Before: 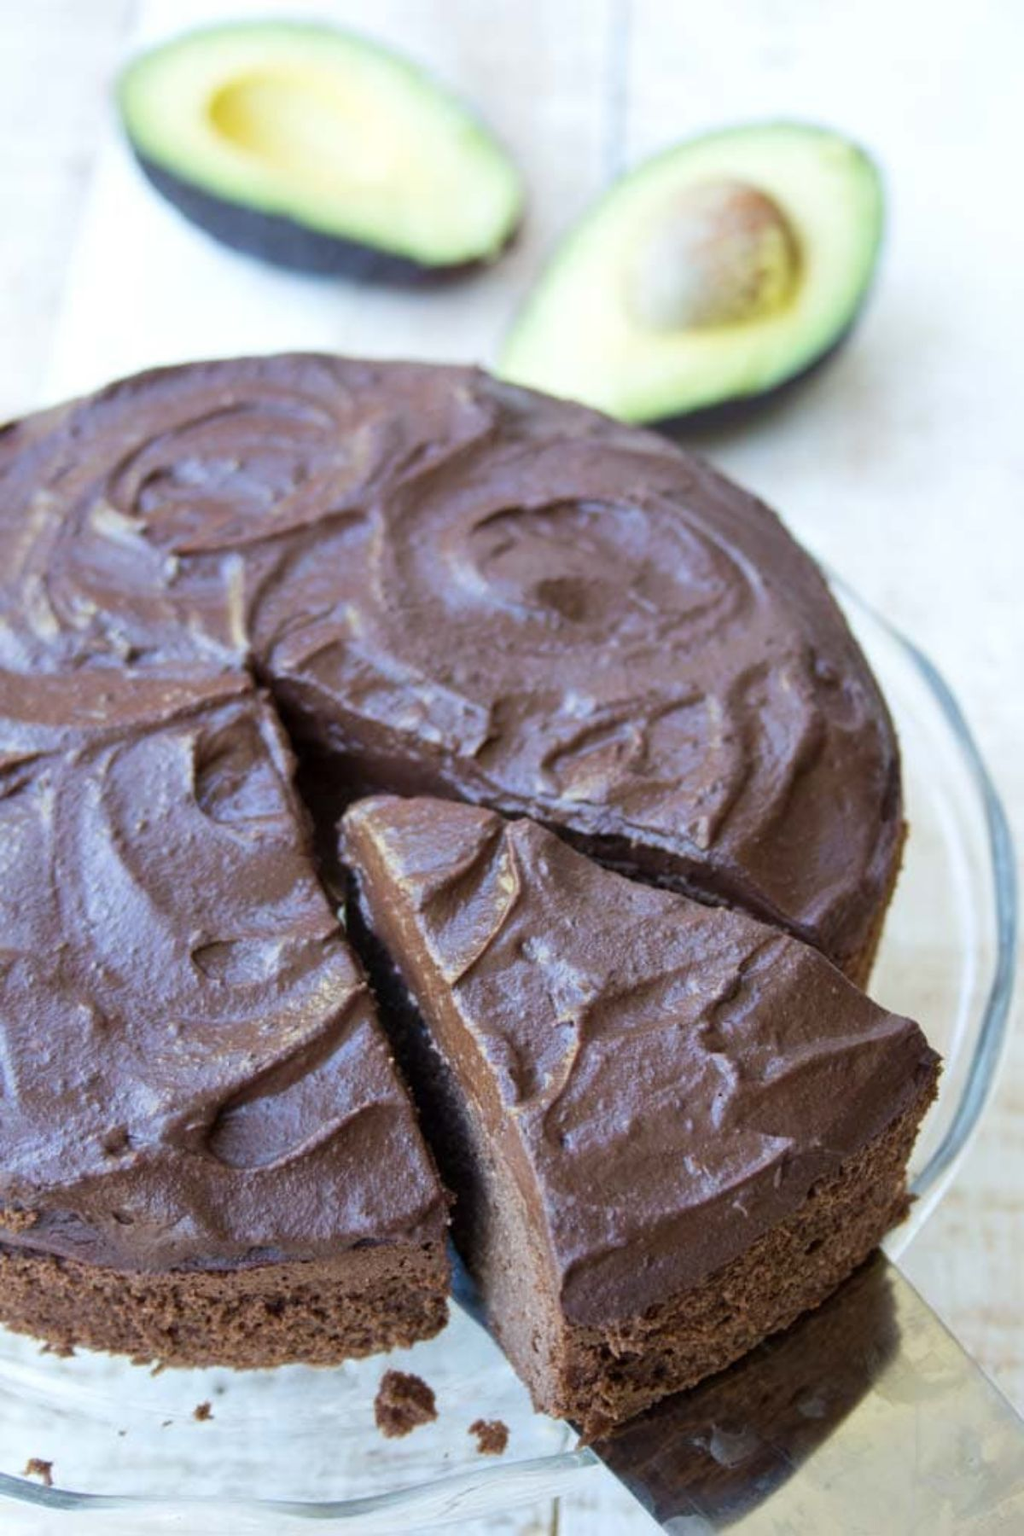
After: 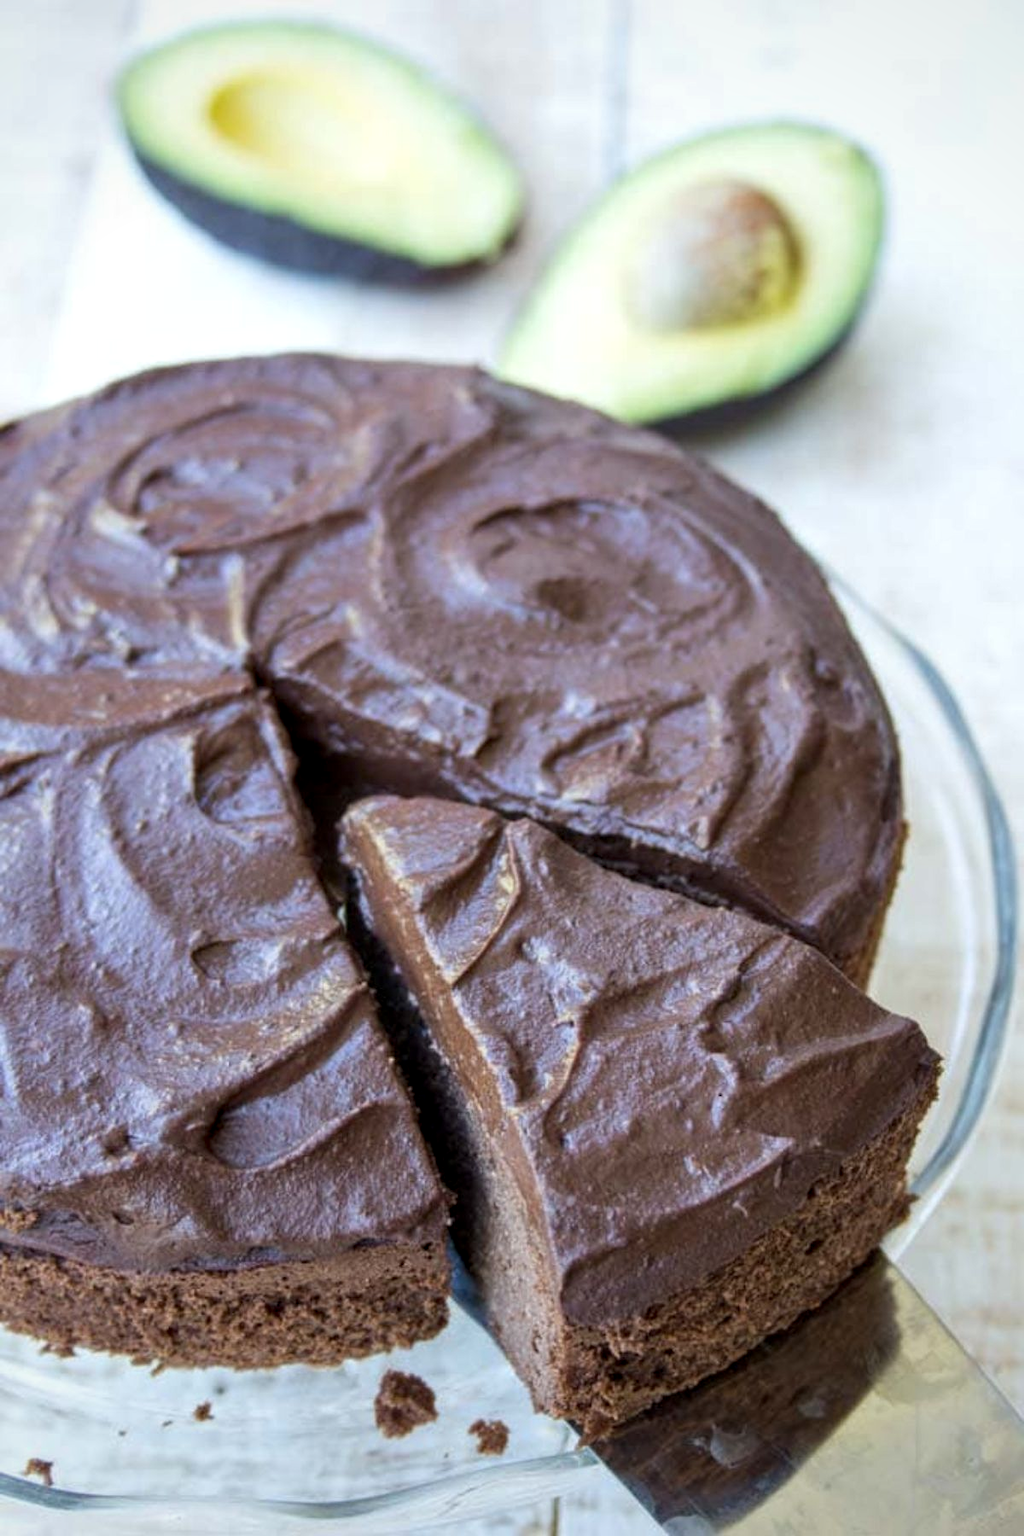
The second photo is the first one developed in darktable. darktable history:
local contrast: on, module defaults
vignetting: brightness -0.233, saturation 0.141
